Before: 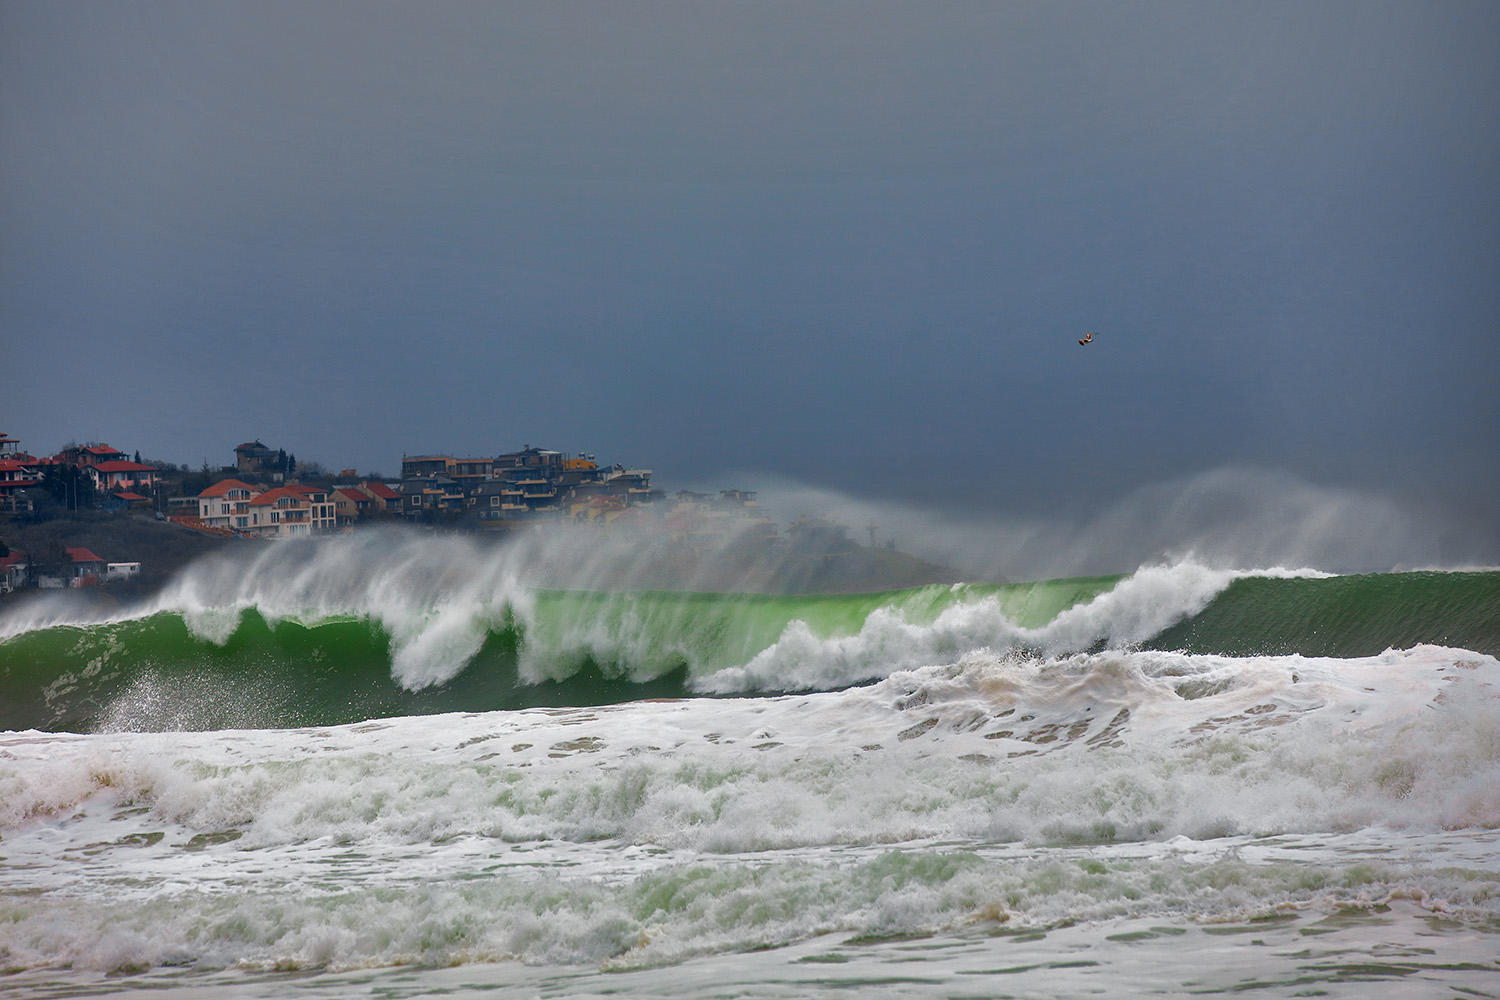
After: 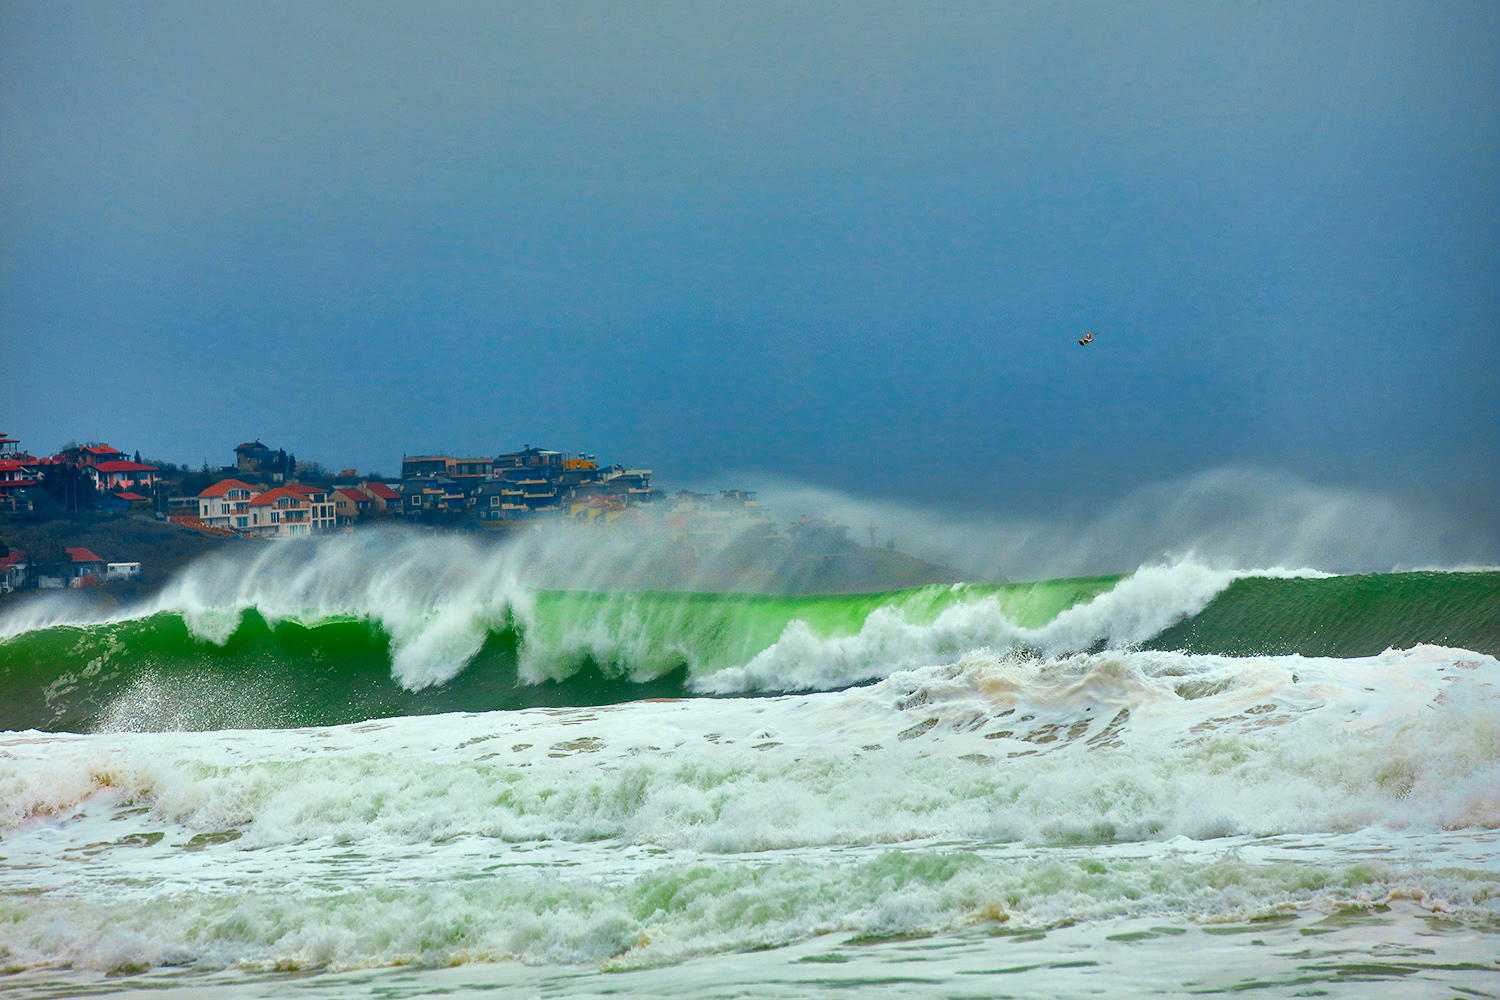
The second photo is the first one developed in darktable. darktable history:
contrast brightness saturation: contrast 0.2, brightness 0.16, saturation 0.22
color correction: highlights a* -7.33, highlights b* 1.26, shadows a* -3.55, saturation 1.4
